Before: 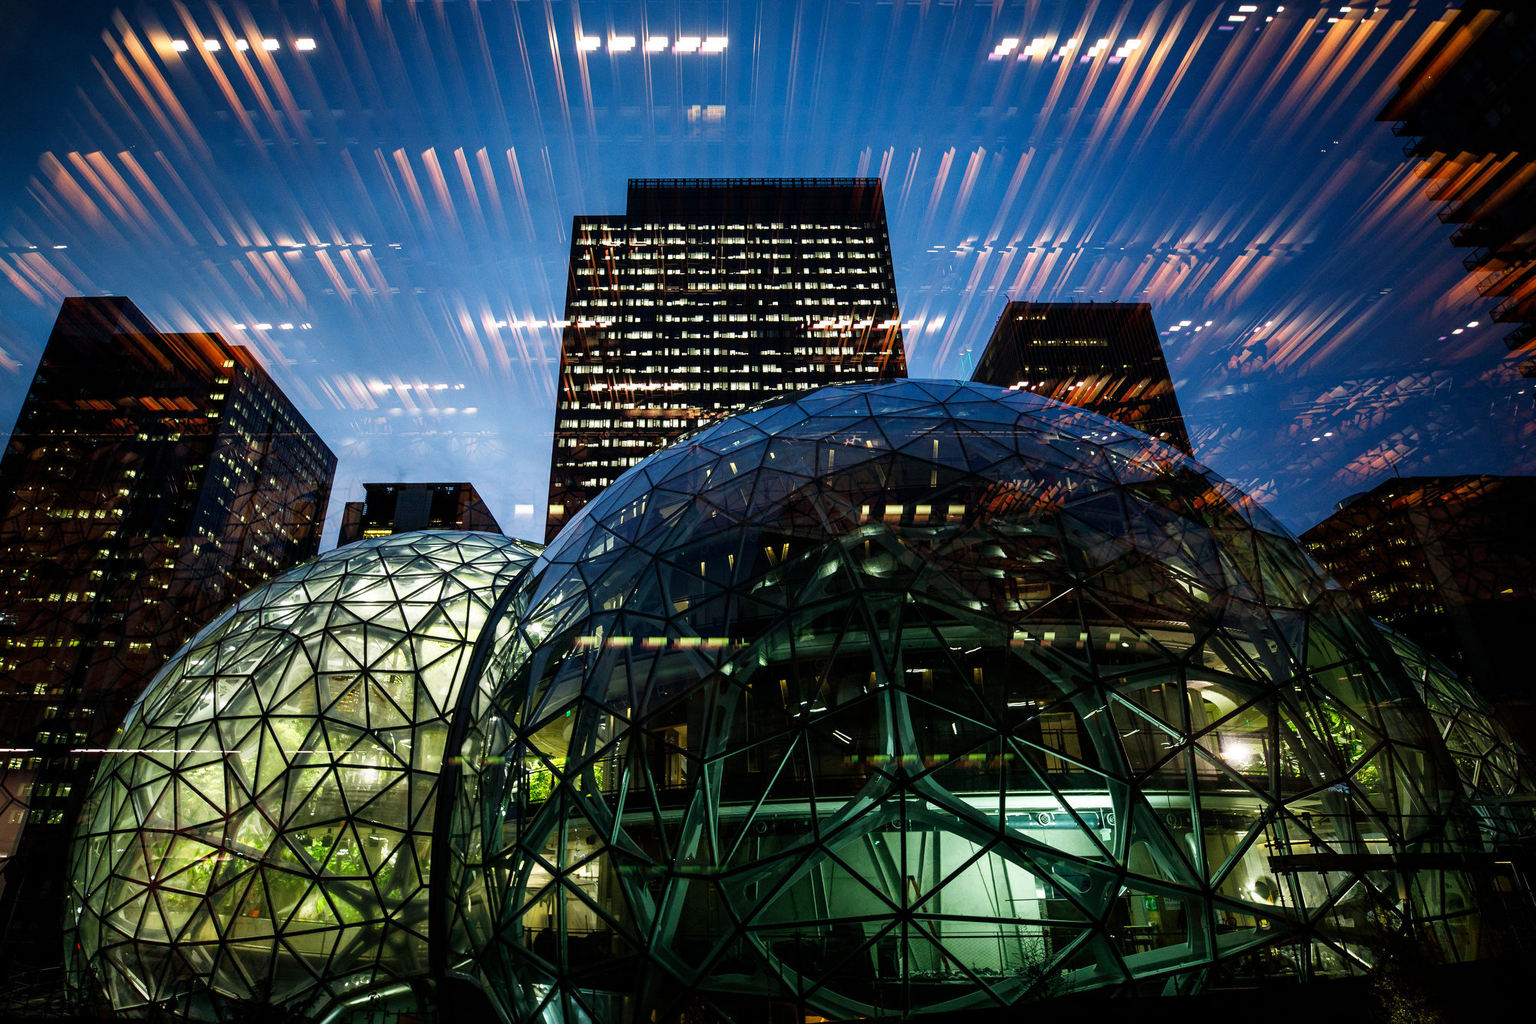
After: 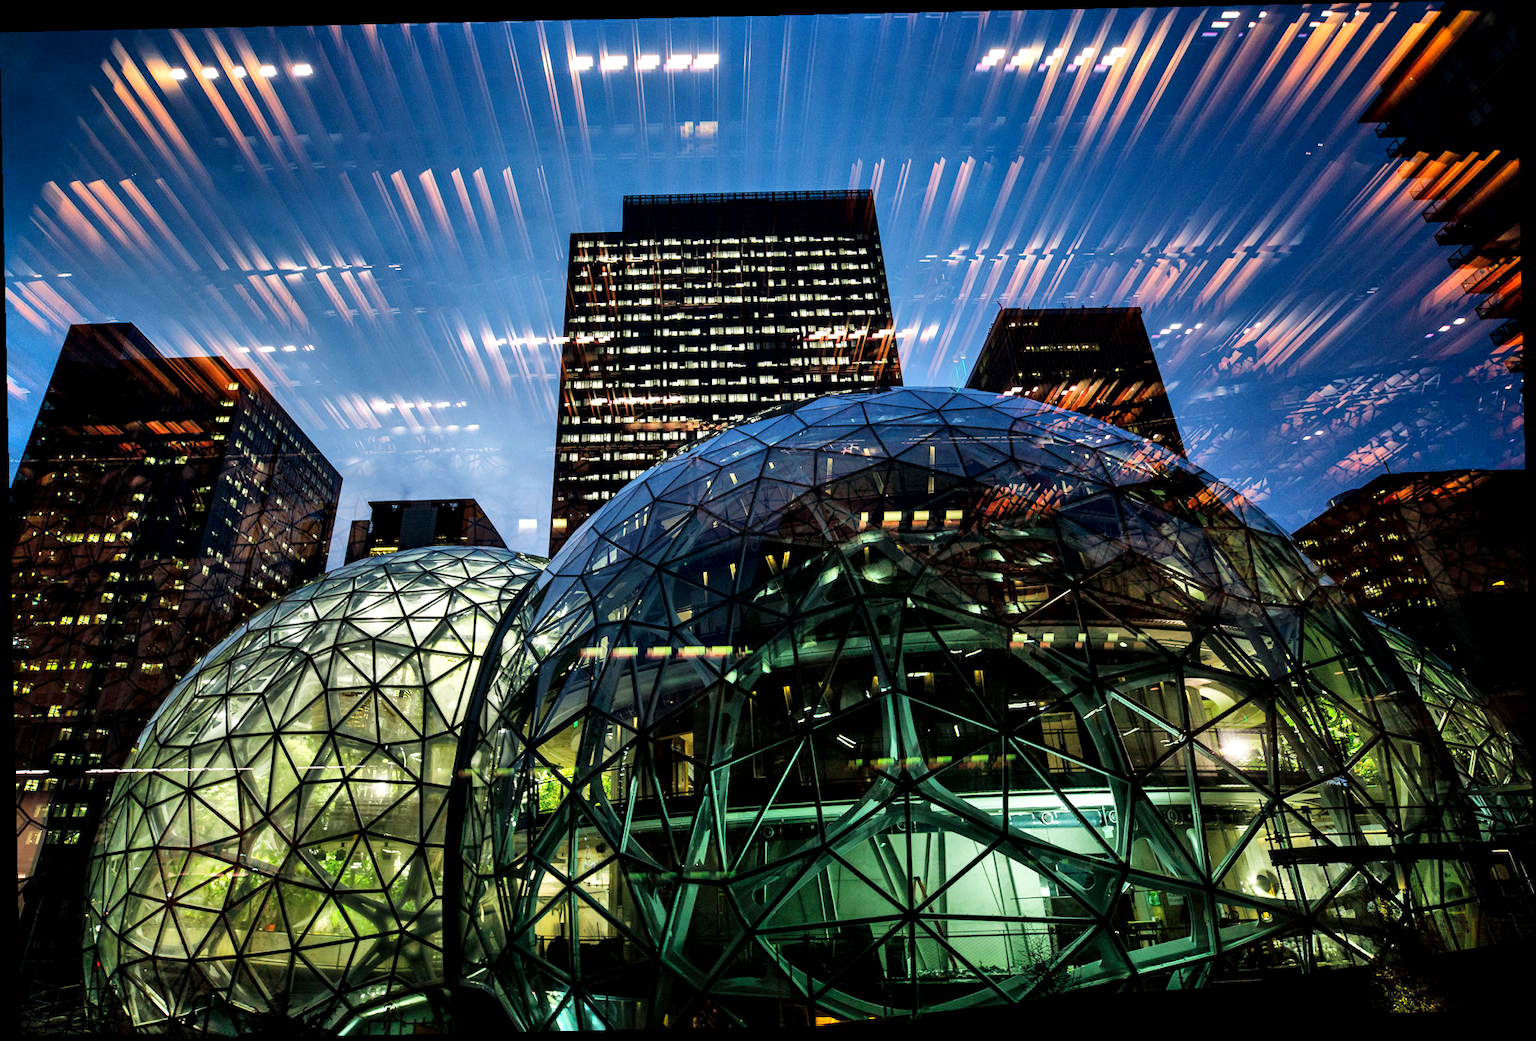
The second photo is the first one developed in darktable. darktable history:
local contrast: mode bilateral grid, contrast 20, coarseness 100, detail 150%, midtone range 0.2
rotate and perspective: rotation -1.24°, automatic cropping off
shadows and highlights: soften with gaussian
